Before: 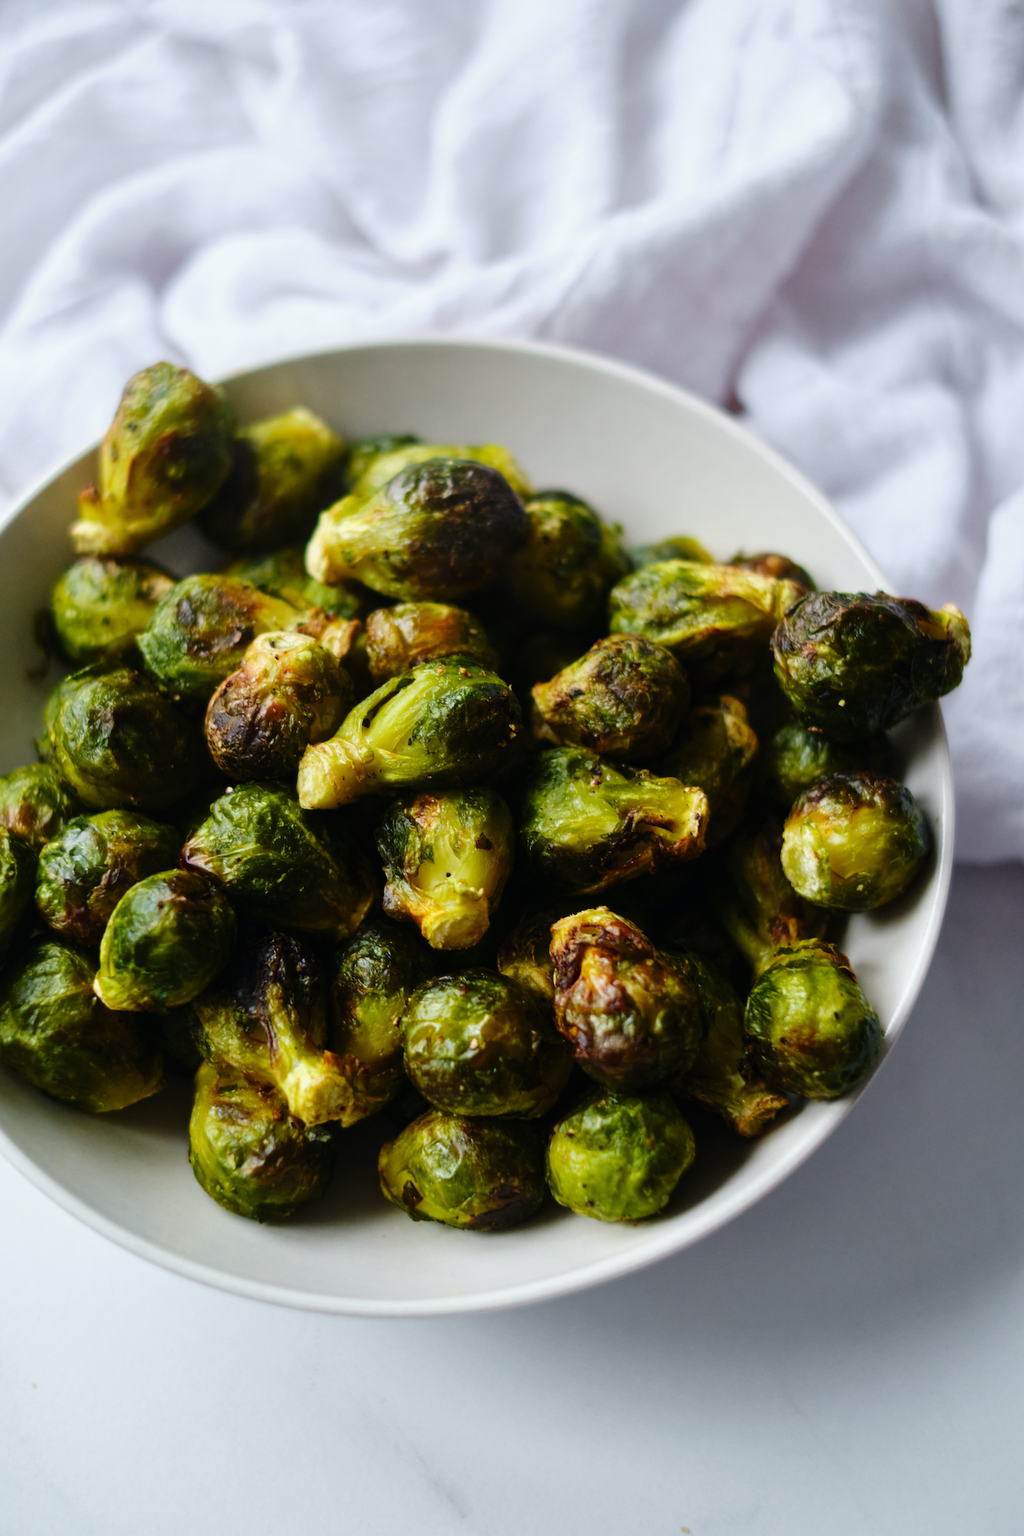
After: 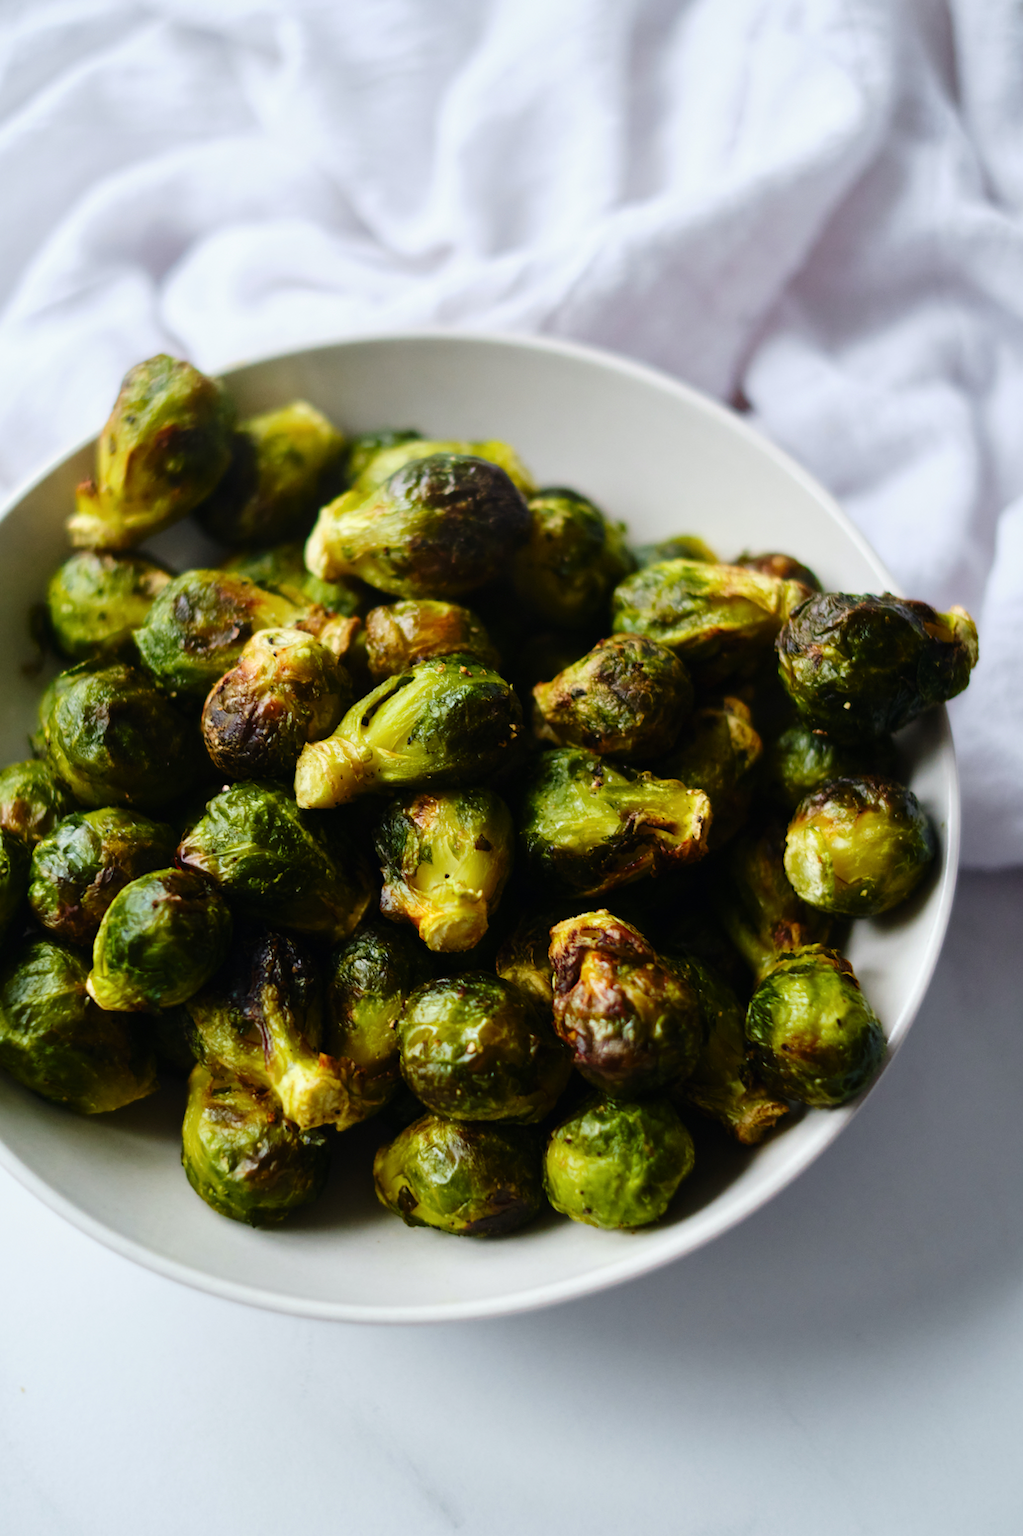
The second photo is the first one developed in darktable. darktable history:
crop and rotate: angle -0.5°
contrast brightness saturation: contrast 0.1, brightness 0.02, saturation 0.02
